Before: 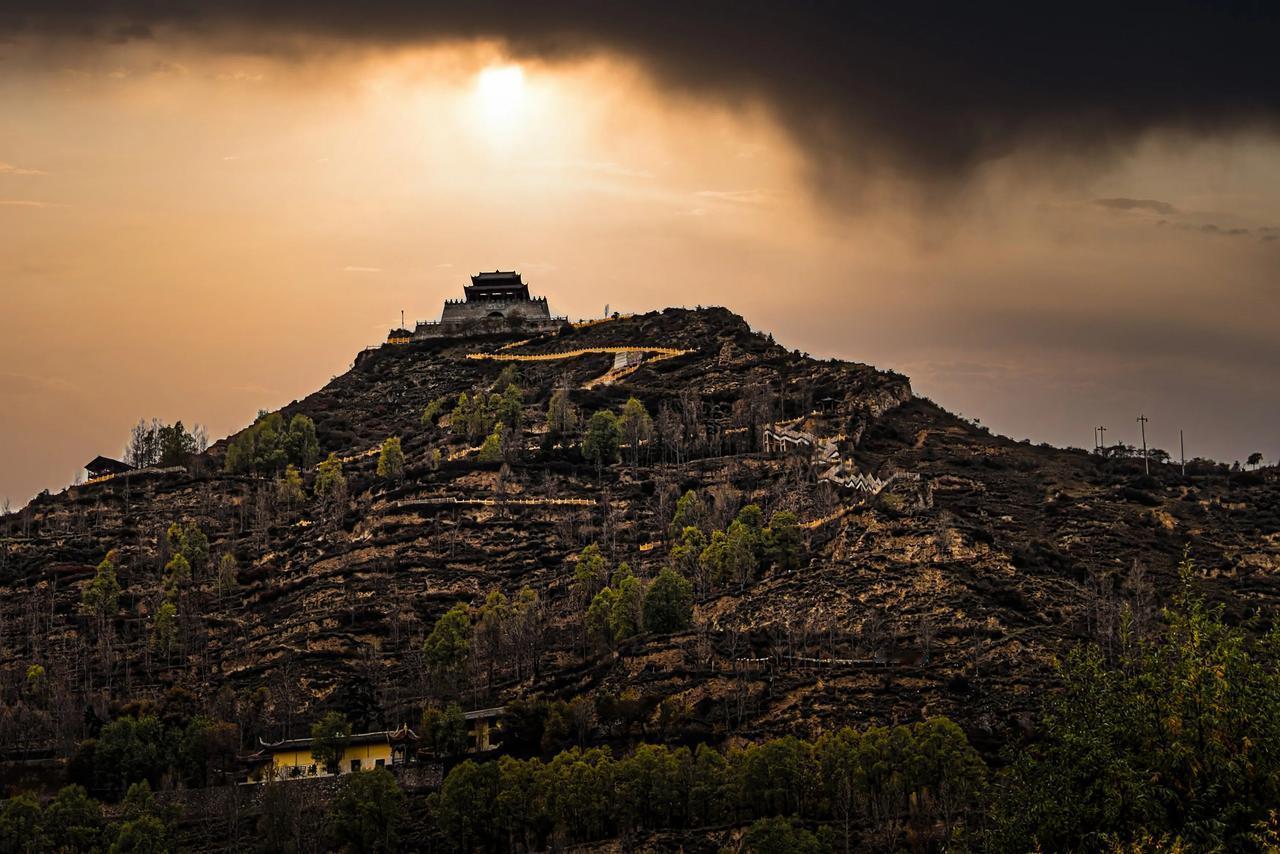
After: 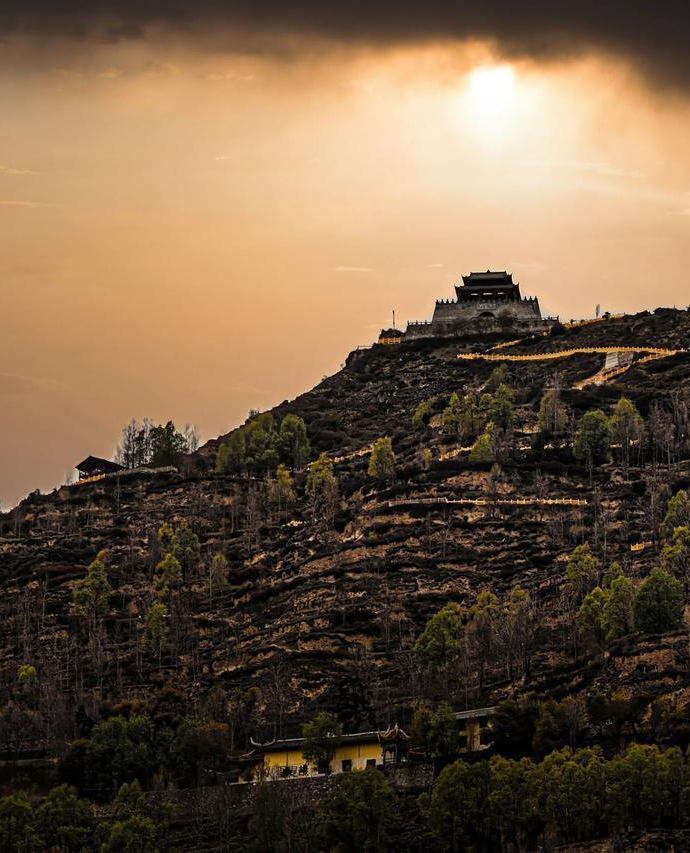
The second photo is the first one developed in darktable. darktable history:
crop: left 0.75%, right 45.33%, bottom 0.091%
